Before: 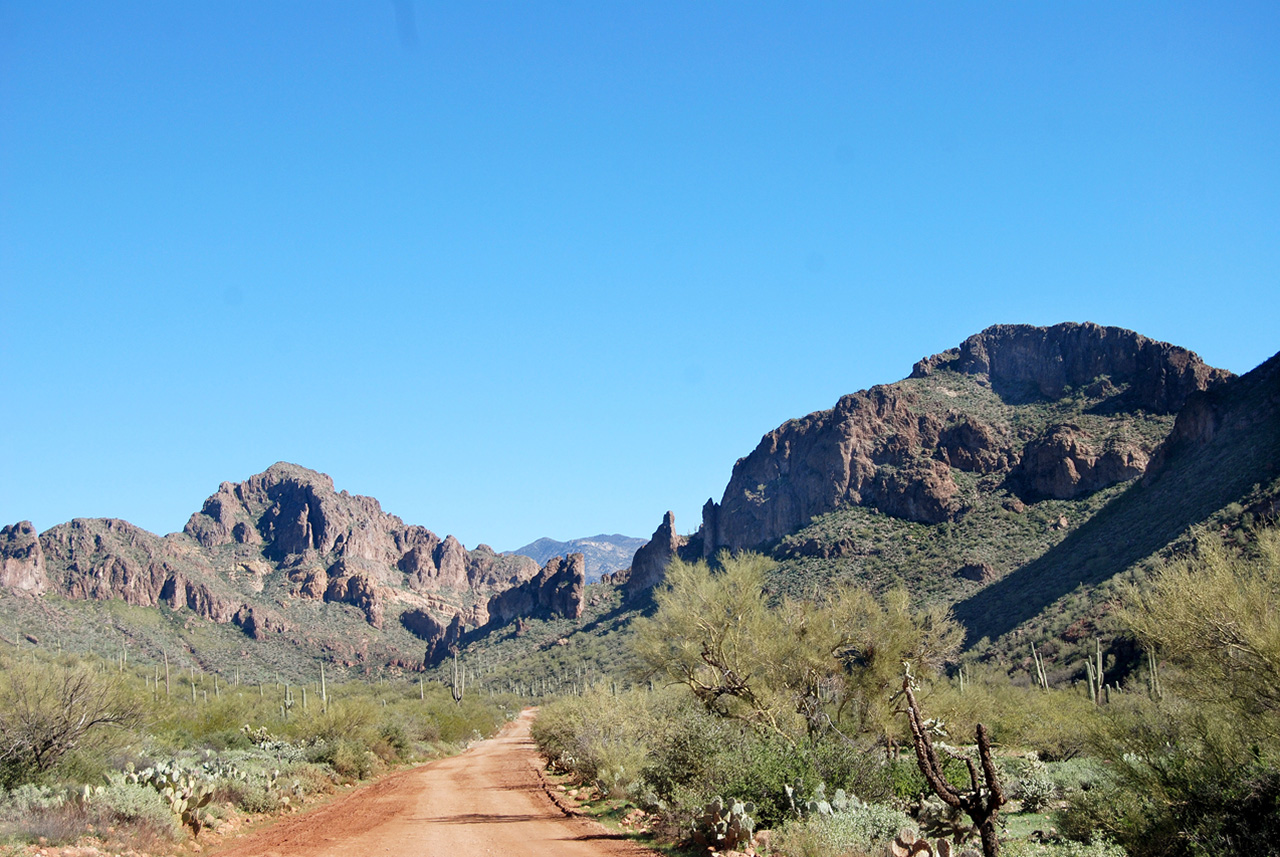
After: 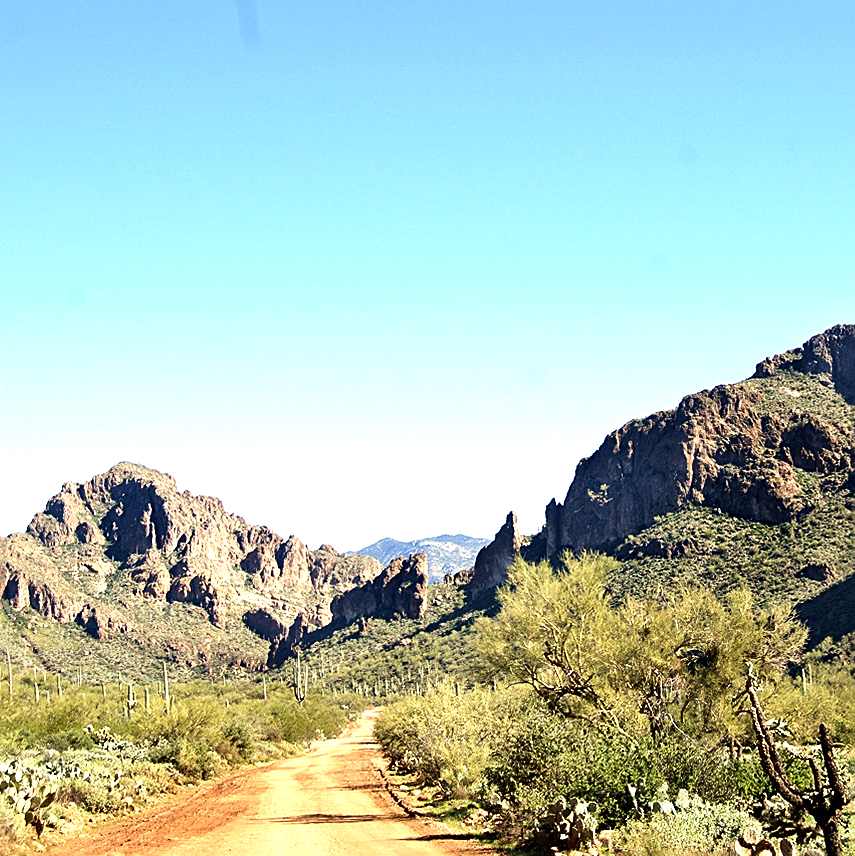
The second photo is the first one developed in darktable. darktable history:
crop and rotate: left 12.311%, right 20.865%
sharpen: on, module defaults
local contrast: mode bilateral grid, contrast 21, coarseness 49, detail 120%, midtone range 0.2
color correction: highlights a* 1.39, highlights b* 17.44
velvia: strength 24.36%
tone equalizer: -8 EV -1.1 EV, -7 EV -0.972 EV, -6 EV -0.854 EV, -5 EV -0.553 EV, -3 EV 0.558 EV, -2 EV 0.869 EV, -1 EV 1.01 EV, +0 EV 1.07 EV, edges refinement/feathering 500, mask exposure compensation -1.57 EV, preserve details no
